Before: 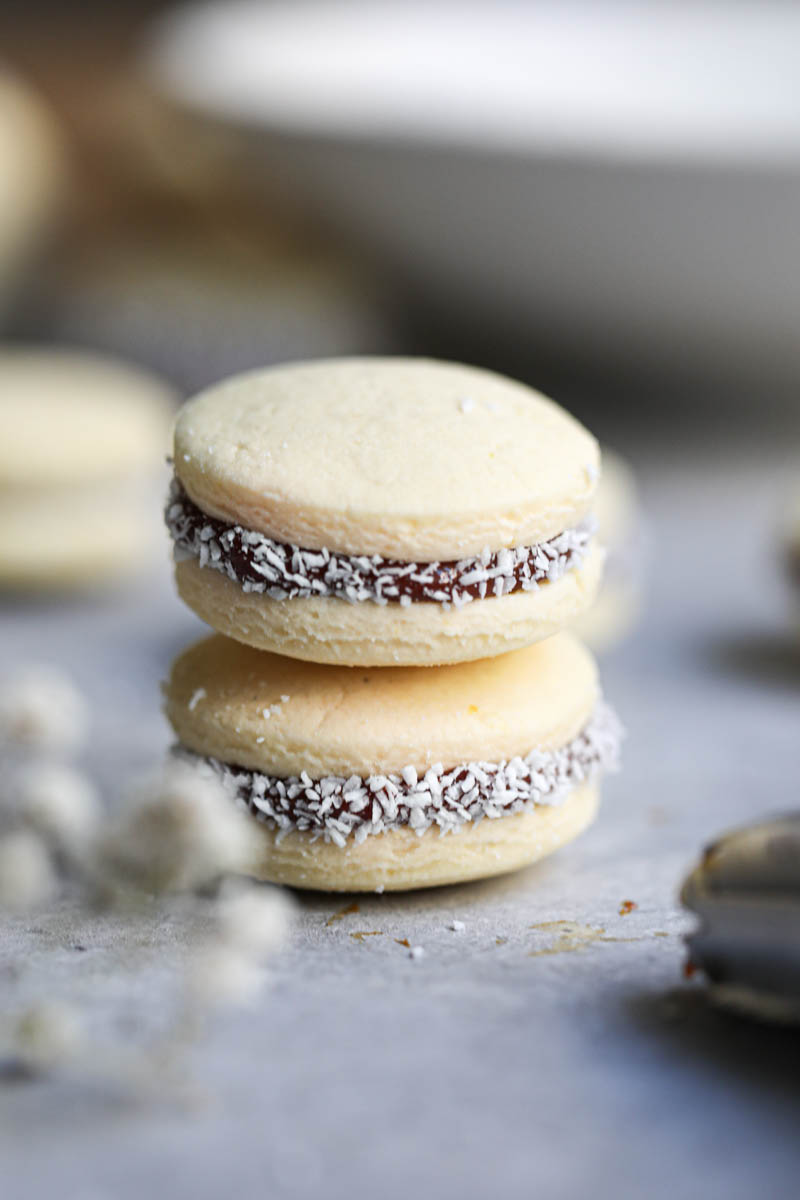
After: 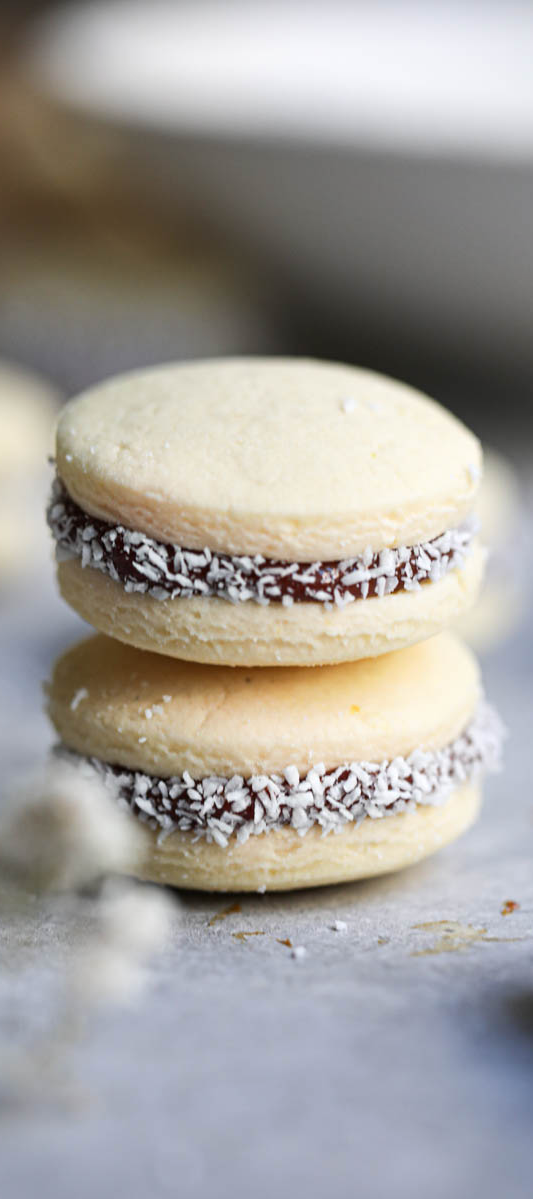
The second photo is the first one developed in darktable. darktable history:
tone equalizer: on, module defaults
crop and rotate: left 14.887%, right 18.484%
